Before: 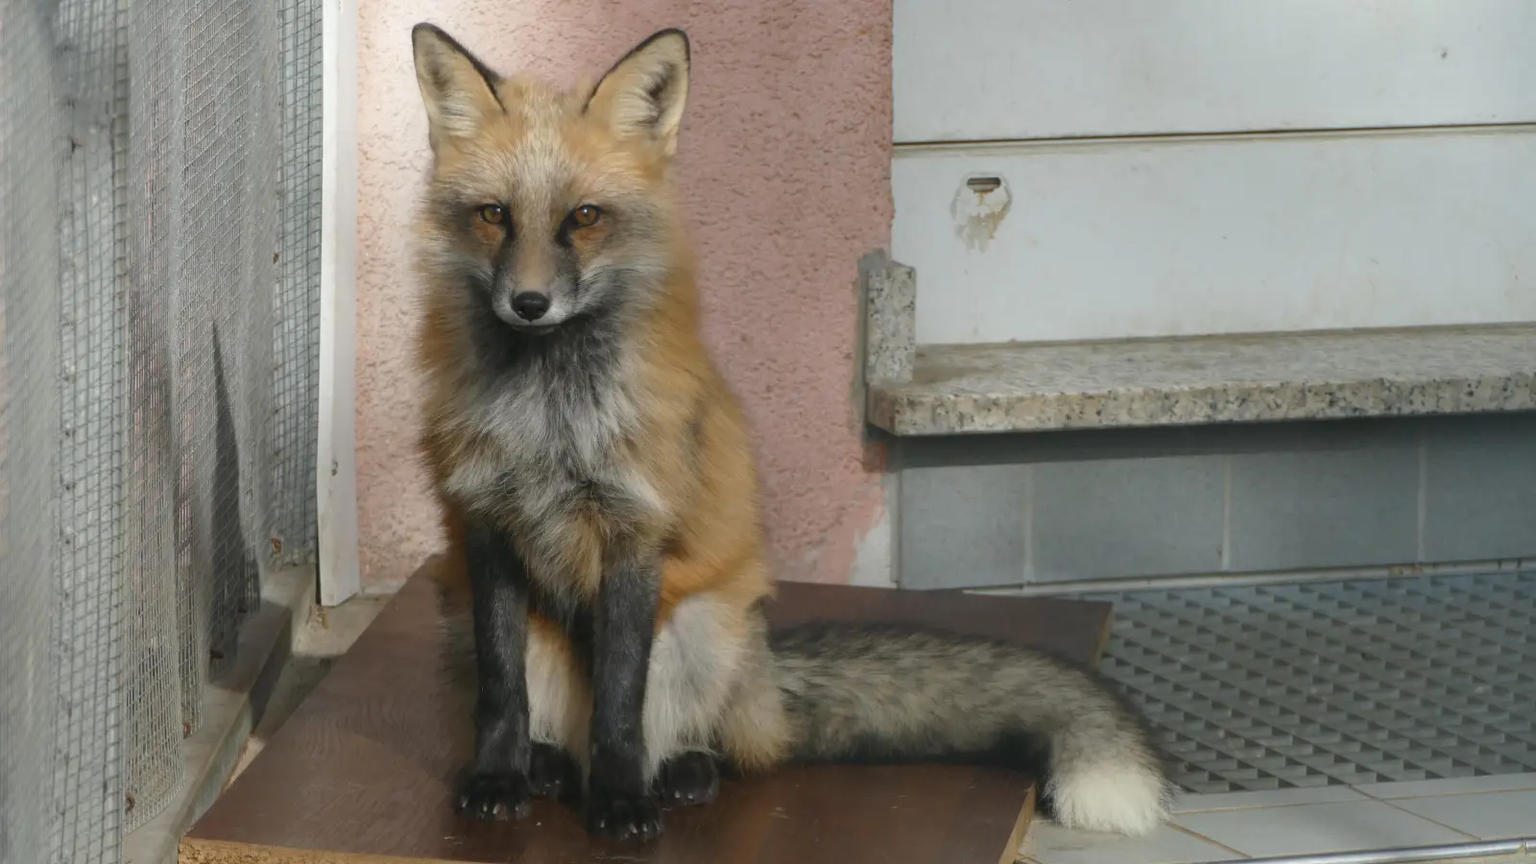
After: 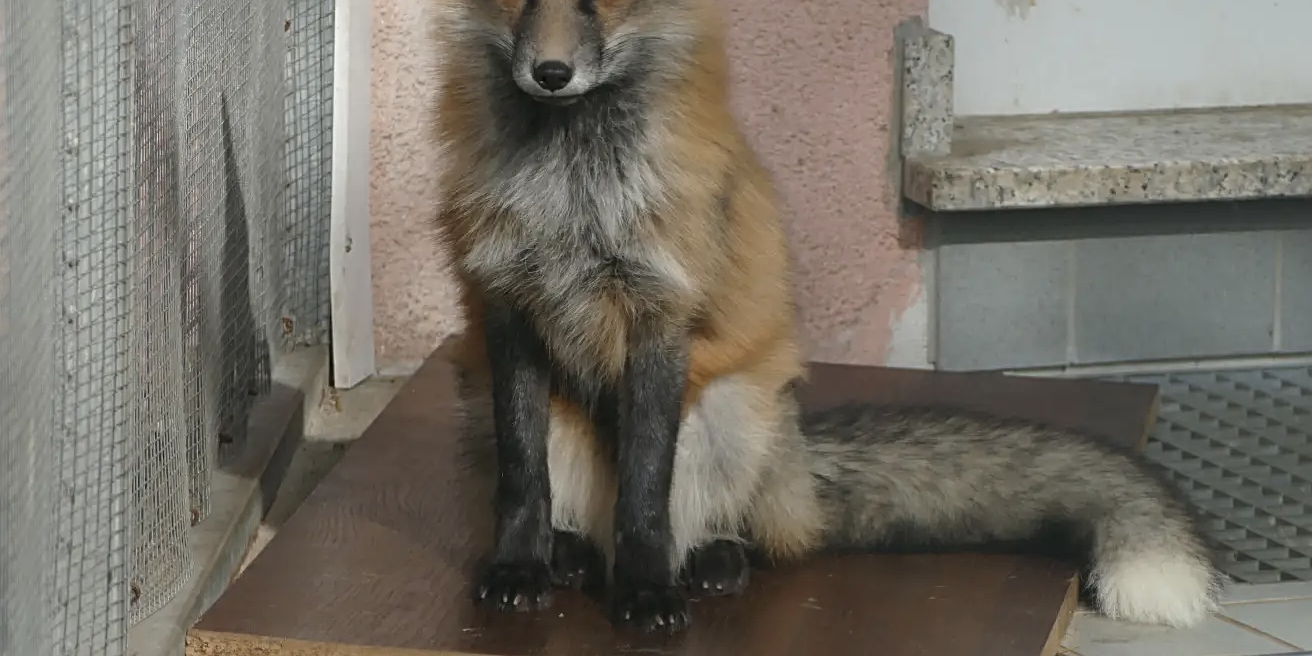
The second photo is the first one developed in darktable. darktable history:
crop: top 27.022%, right 17.98%
contrast brightness saturation: saturation -0.17
sharpen: radius 2.754
